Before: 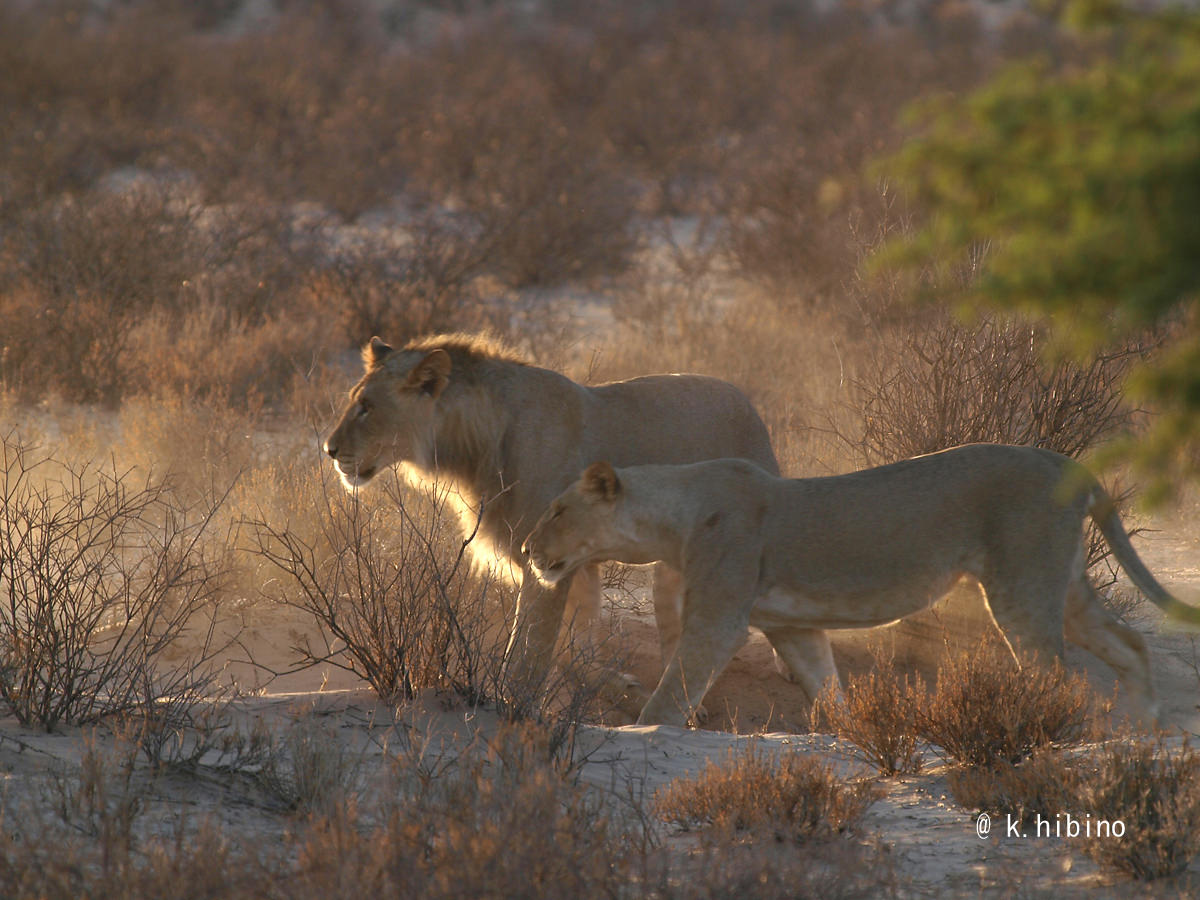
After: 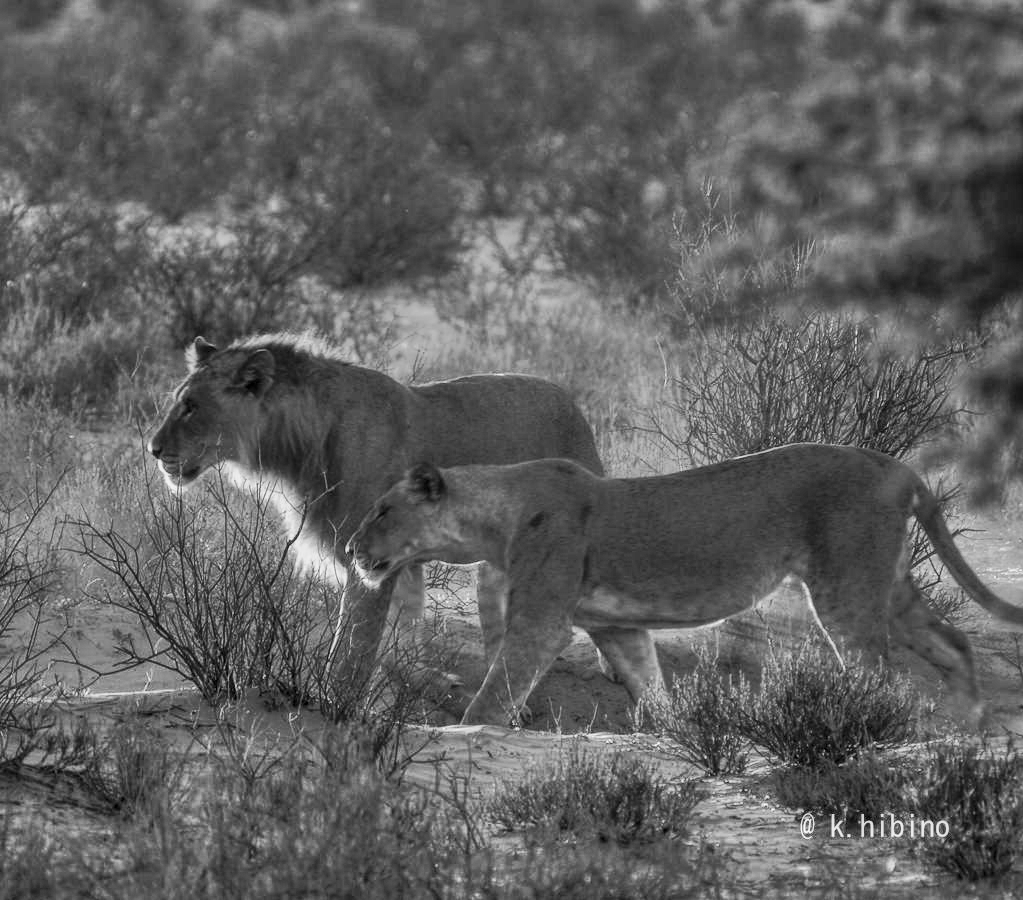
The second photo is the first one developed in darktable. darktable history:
tone curve: curves: ch0 [(0, 0) (0.105, 0.068) (0.195, 0.162) (0.283, 0.283) (0.384, 0.404) (0.485, 0.531) (0.638, 0.681) (0.795, 0.879) (1, 0.977)]; ch1 [(0, 0) (0.161, 0.092) (0.35, 0.33) (0.379, 0.401) (0.456, 0.469) (0.504, 0.5) (0.512, 0.514) (0.58, 0.597) (0.635, 0.646) (1, 1)]; ch2 [(0, 0) (0.371, 0.362) (0.437, 0.437) (0.5, 0.5) (0.53, 0.523) (0.56, 0.58) (0.622, 0.606) (1, 1)], color space Lab, linked channels, preserve colors none
contrast brightness saturation: contrast -0.182, saturation 0.187
shadows and highlights: shadows 75.1, highlights -23.29, soften with gaussian
local contrast: highlights 76%, shadows 55%, detail 177%, midtone range 0.21
crop and rotate: left 14.693%
color calibration: output gray [0.18, 0.41, 0.41, 0], illuminant same as pipeline (D50), adaptation XYZ, x 0.346, y 0.357, temperature 5011.48 K
levels: levels [0, 0.618, 1]
